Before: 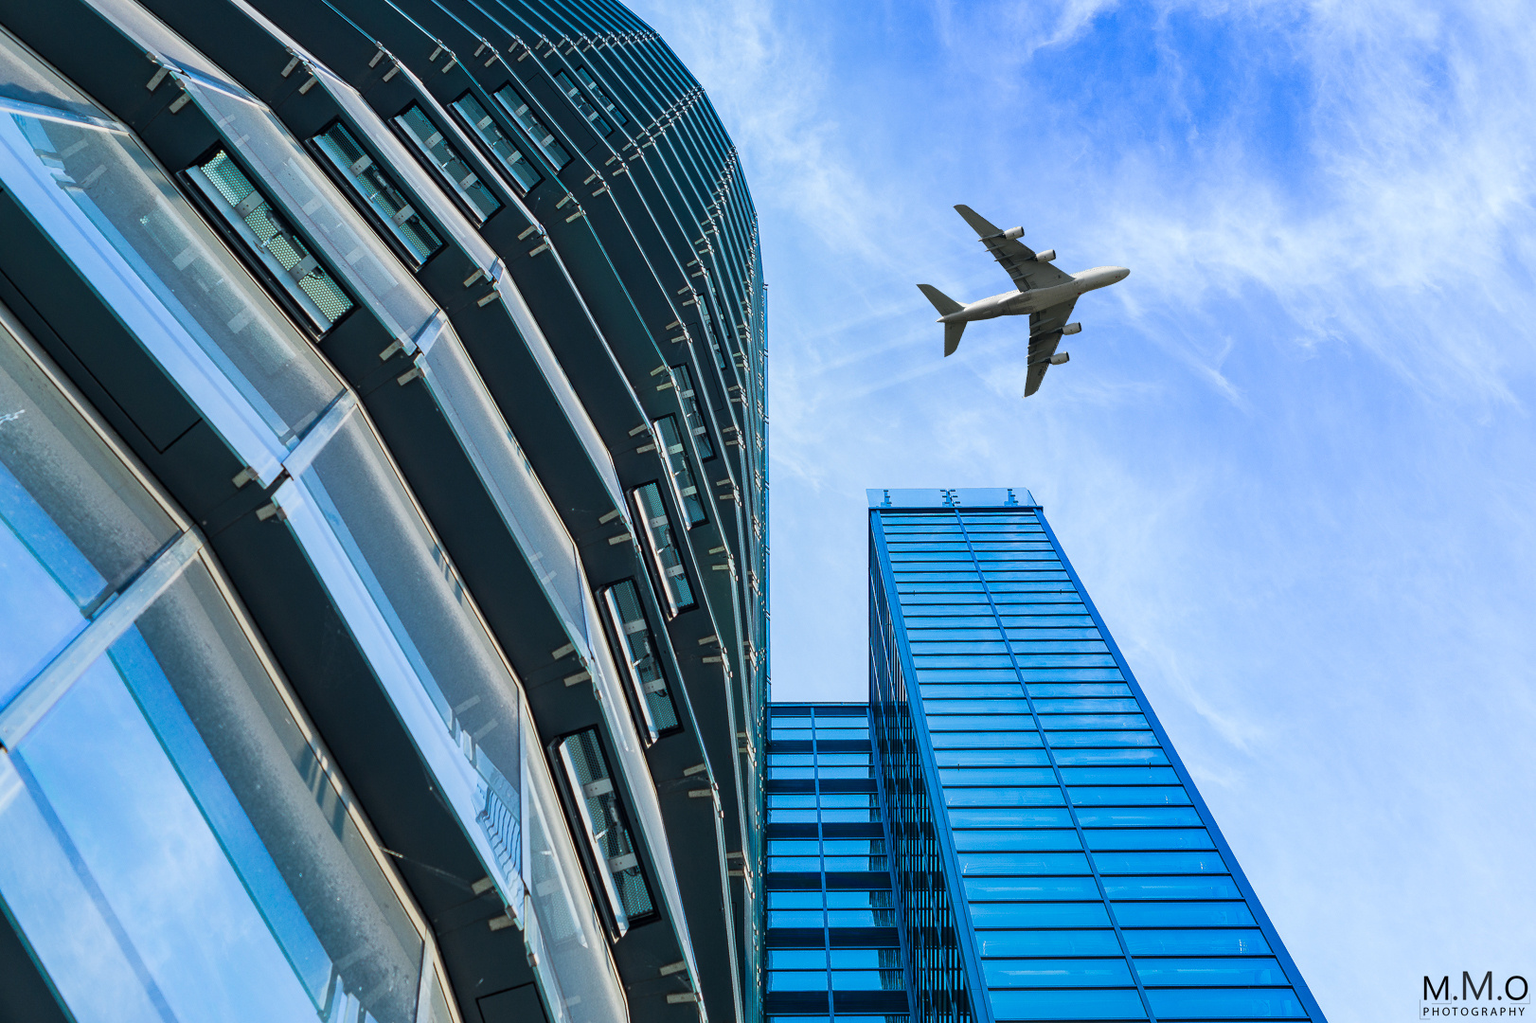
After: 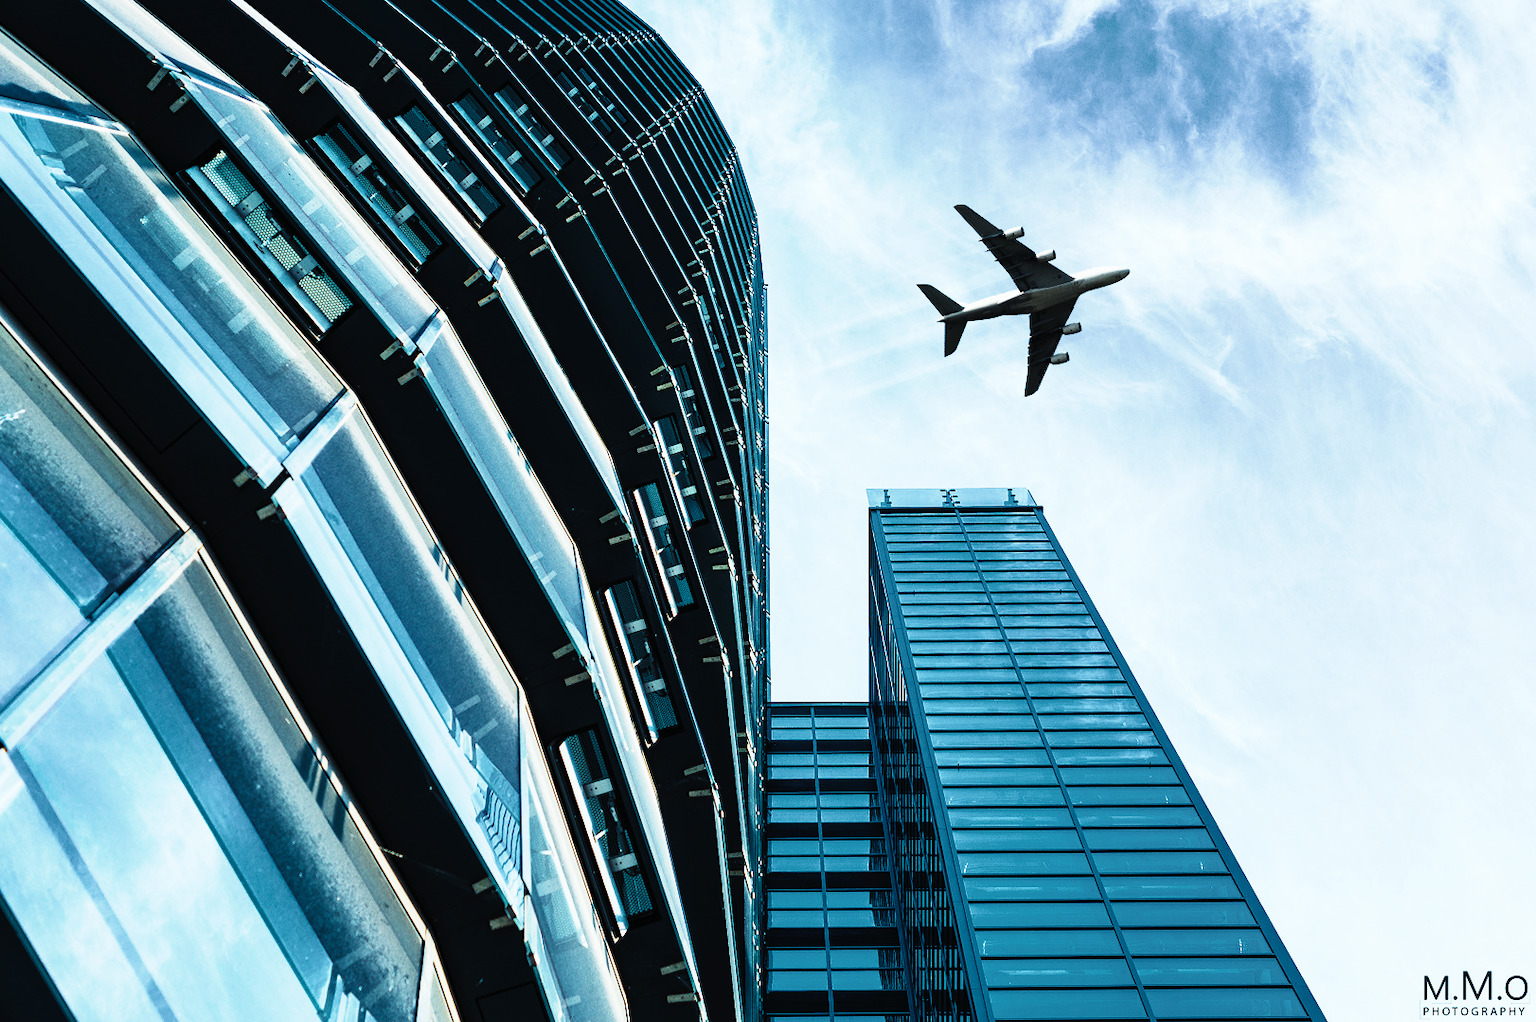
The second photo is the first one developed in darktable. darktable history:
tone curve: curves: ch0 [(0, 0) (0.003, 0.001) (0.011, 0.005) (0.025, 0.009) (0.044, 0.014) (0.069, 0.018) (0.1, 0.025) (0.136, 0.029) (0.177, 0.042) (0.224, 0.064) (0.277, 0.107) (0.335, 0.182) (0.399, 0.3) (0.468, 0.462) (0.543, 0.639) (0.623, 0.802) (0.709, 0.916) (0.801, 0.963) (0.898, 0.988) (1, 1)], preserve colors none
color look up table: target L [89.01, 67.59, 71.71, 59.64, 53.31, 79.69, 66.65, 65.51, 48.5, 45.43, 37.16, 24.43, 200, 71.17, 63.03, 59.89, 50.95, 43.11, 54.65, 40.39, 50.27, 44.08, 42.37, 36.54, 31.83, 16.16, 86.59, 78.48, 63.59, 61.99, 47.74, 49.48, 42.36, 37.75, 37.65, 35.29, 34.58, 26.55, 26.61, 32.35, 14.16, 2.615, 79.58, 52.1, 65.74, 50.32, 47.09, 40.74, 36.19], target a [-1.75, 0.204, 1.307, -12.45, -13.75, -20.56, -1.932, -16.2, -20.44, -13.08, -11.28, -17.39, 0, 7.876, 15.86, 5.568, 20.41, 31.91, 14.18, 27.25, 6.497, 28.93, 12.11, 18.29, 20.51, 3.518, 3.525, 8.84, 18.84, 16.12, 35.55, 30.34, 32.41, 29.23, -2.093, -2.819, -0.547, 27.97, 32.66, 0.182, 6.69, -1.681, -16.19, -12.45, -10.2, -10.64, -7.317, -9.657, -3.668], target b [25.28, 40.58, 32.19, 32.21, -9.564, -4.531, 40.34, 16.48, 19.9, -0.9, -1.308, 5.824, 0, 19.75, 2.245, 33.42, 27.63, -3.653, 6.799, 30.47, 26.19, 4.179, 27.24, 29.63, 38.42, 1.028, -0.101, -16.46, -17.89, -12.94, -22.44, -14.77, -22.18, -13.53, -15.41, -14.01, -16.6, -27.07, -33.33, -15.79, -8.989, -2.577, -19.54, -11.03, -14.08, -10.87, -12.24, -6.314, -13.13], num patches 49
